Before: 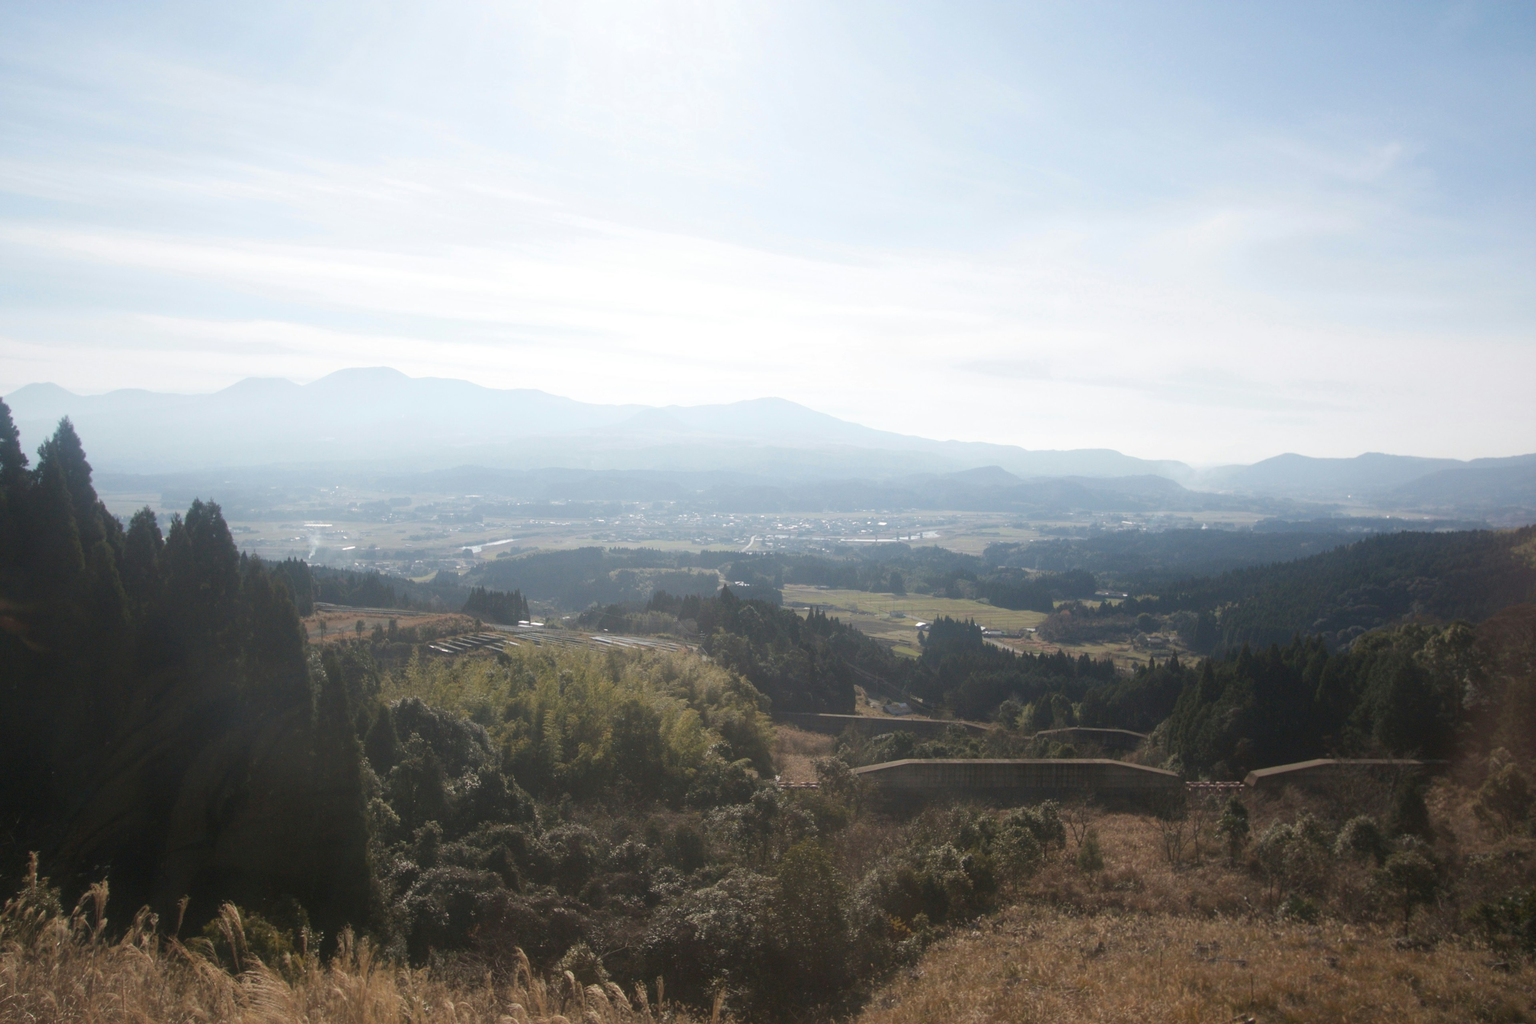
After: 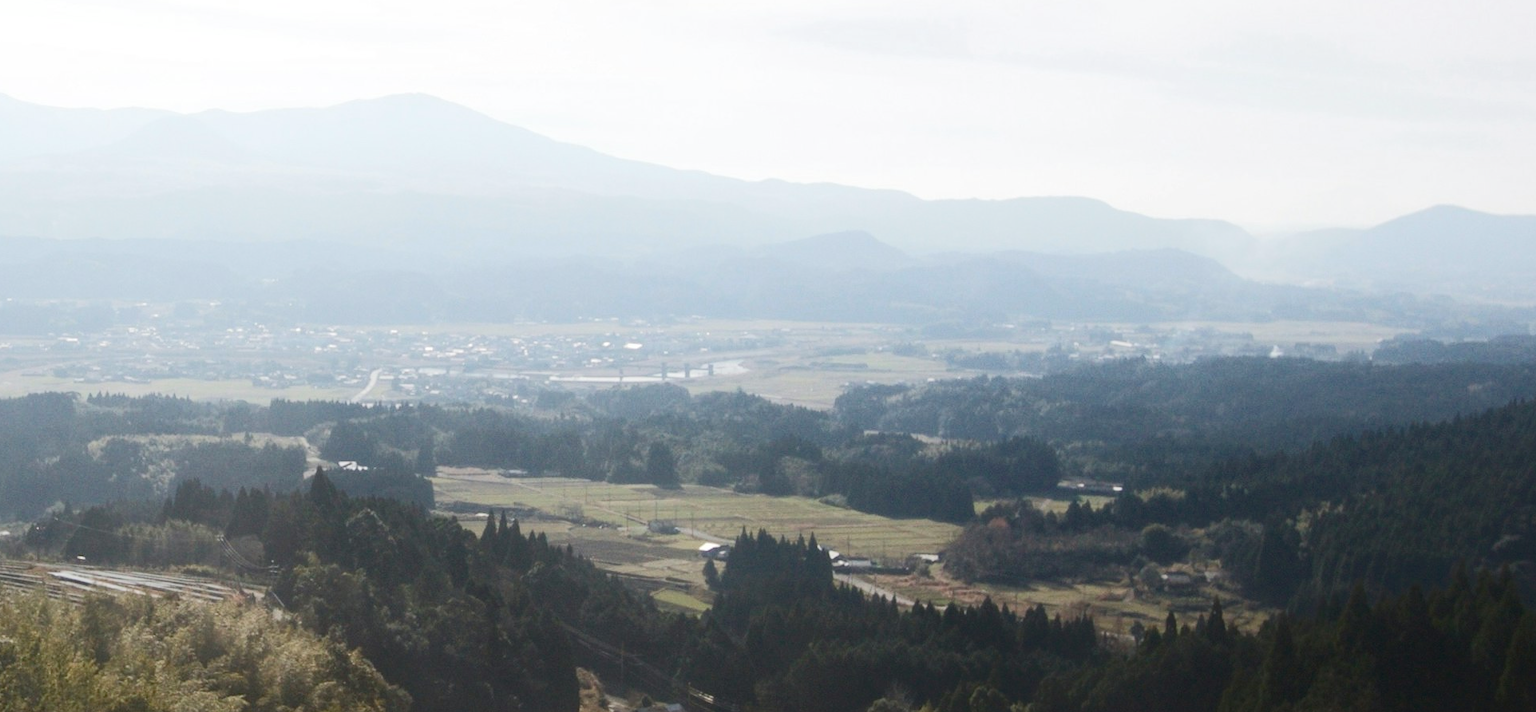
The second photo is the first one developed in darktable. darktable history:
tone curve: curves: ch0 [(0, 0) (0.003, 0.023) (0.011, 0.024) (0.025, 0.026) (0.044, 0.035) (0.069, 0.05) (0.1, 0.071) (0.136, 0.098) (0.177, 0.135) (0.224, 0.172) (0.277, 0.227) (0.335, 0.296) (0.399, 0.372) (0.468, 0.462) (0.543, 0.58) (0.623, 0.697) (0.709, 0.789) (0.801, 0.86) (0.898, 0.918) (1, 1)], color space Lab, linked channels, preserve colors none
crop: left 36.818%, top 34.226%, right 13.059%, bottom 30.929%
color balance rgb: shadows lift › luminance -9.244%, perceptual saturation grading › global saturation 20%, perceptual saturation grading › highlights -50.559%, perceptual saturation grading › shadows 30.722%, saturation formula JzAzBz (2021)
